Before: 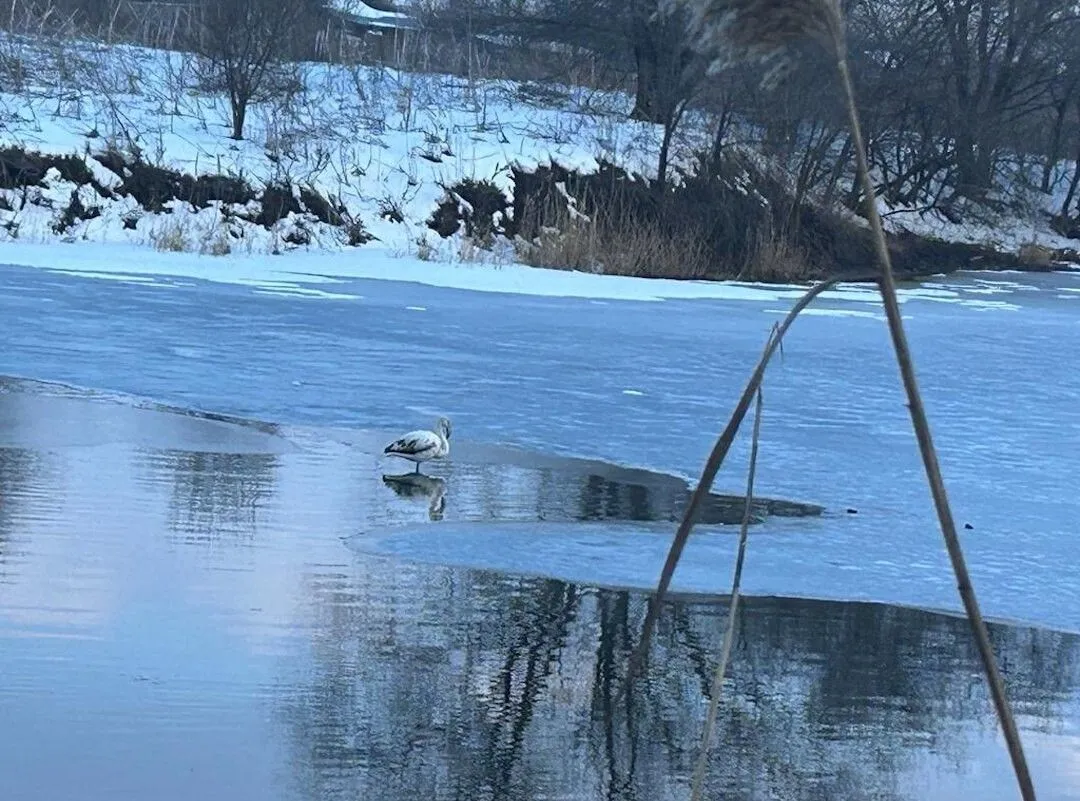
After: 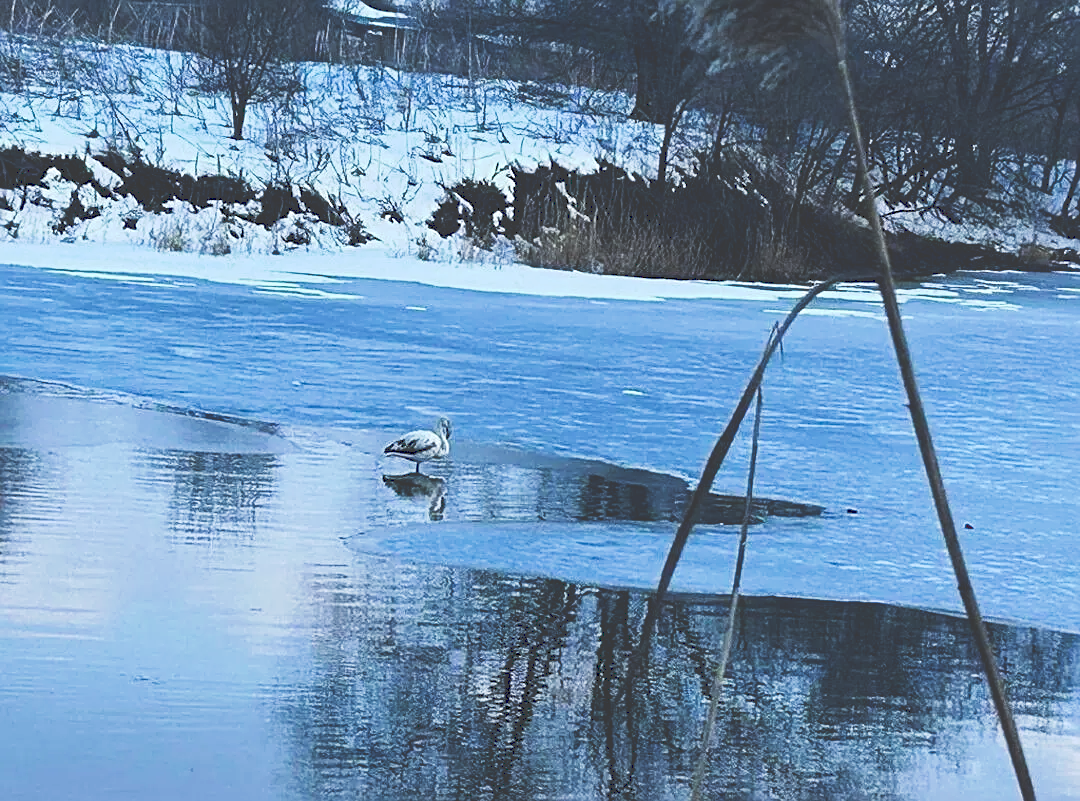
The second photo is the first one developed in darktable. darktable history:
tone curve: curves: ch0 [(0, 0) (0.003, 0.235) (0.011, 0.235) (0.025, 0.235) (0.044, 0.235) (0.069, 0.235) (0.1, 0.237) (0.136, 0.239) (0.177, 0.243) (0.224, 0.256) (0.277, 0.287) (0.335, 0.329) (0.399, 0.391) (0.468, 0.476) (0.543, 0.574) (0.623, 0.683) (0.709, 0.778) (0.801, 0.869) (0.898, 0.924) (1, 1)], preserve colors none
sharpen: on, module defaults
